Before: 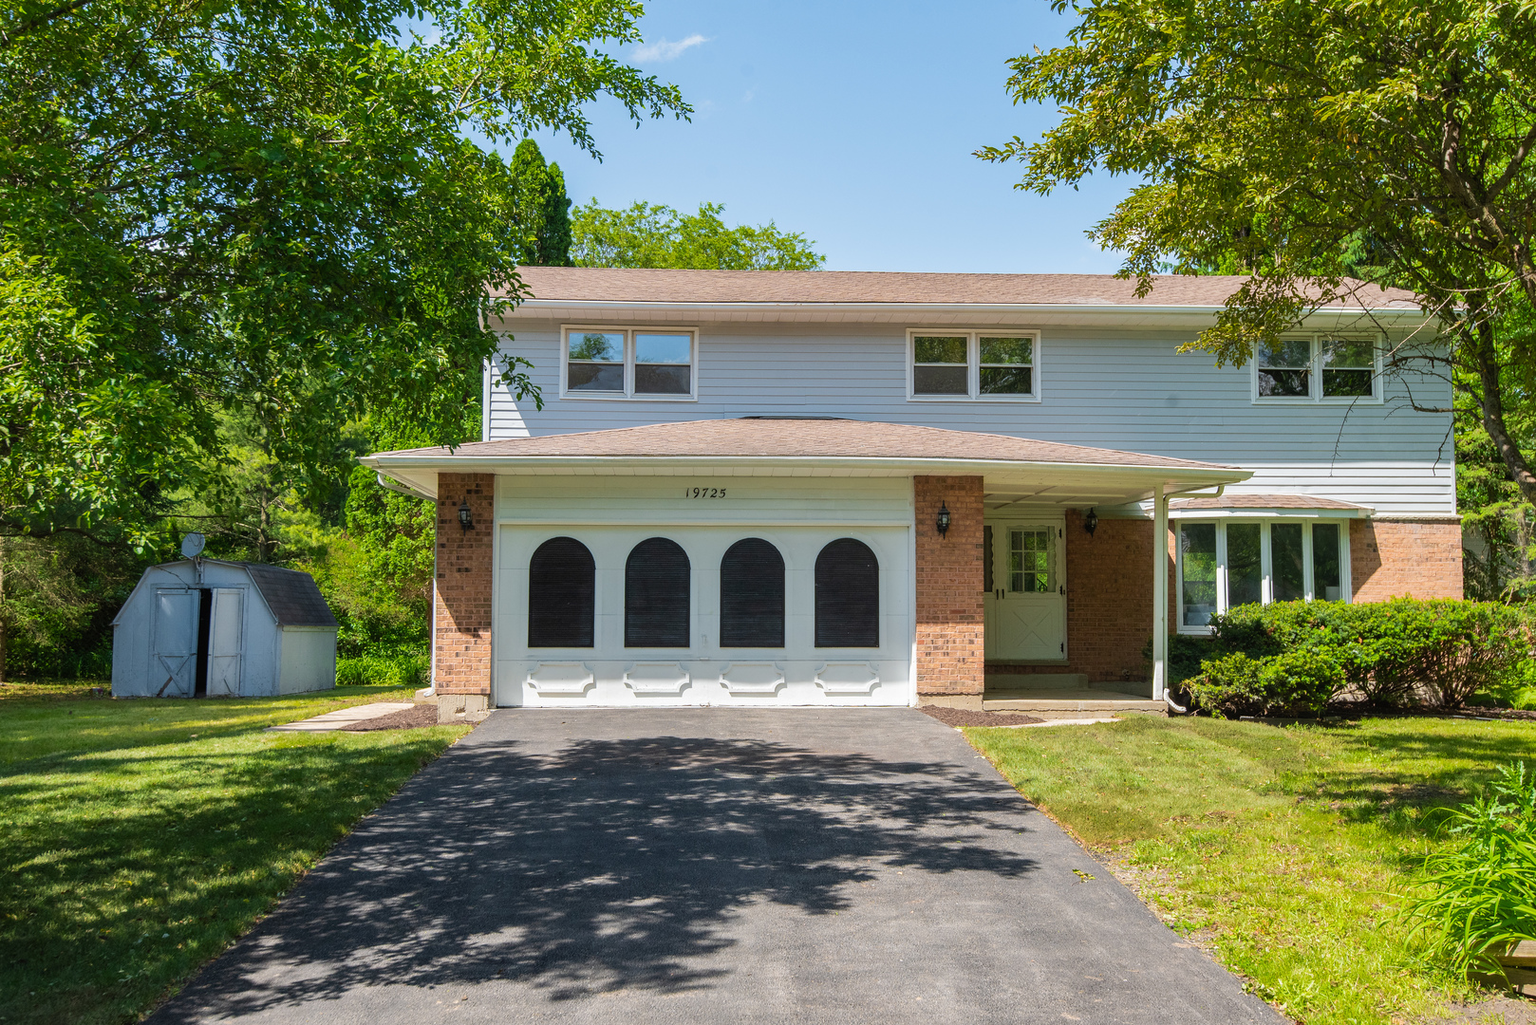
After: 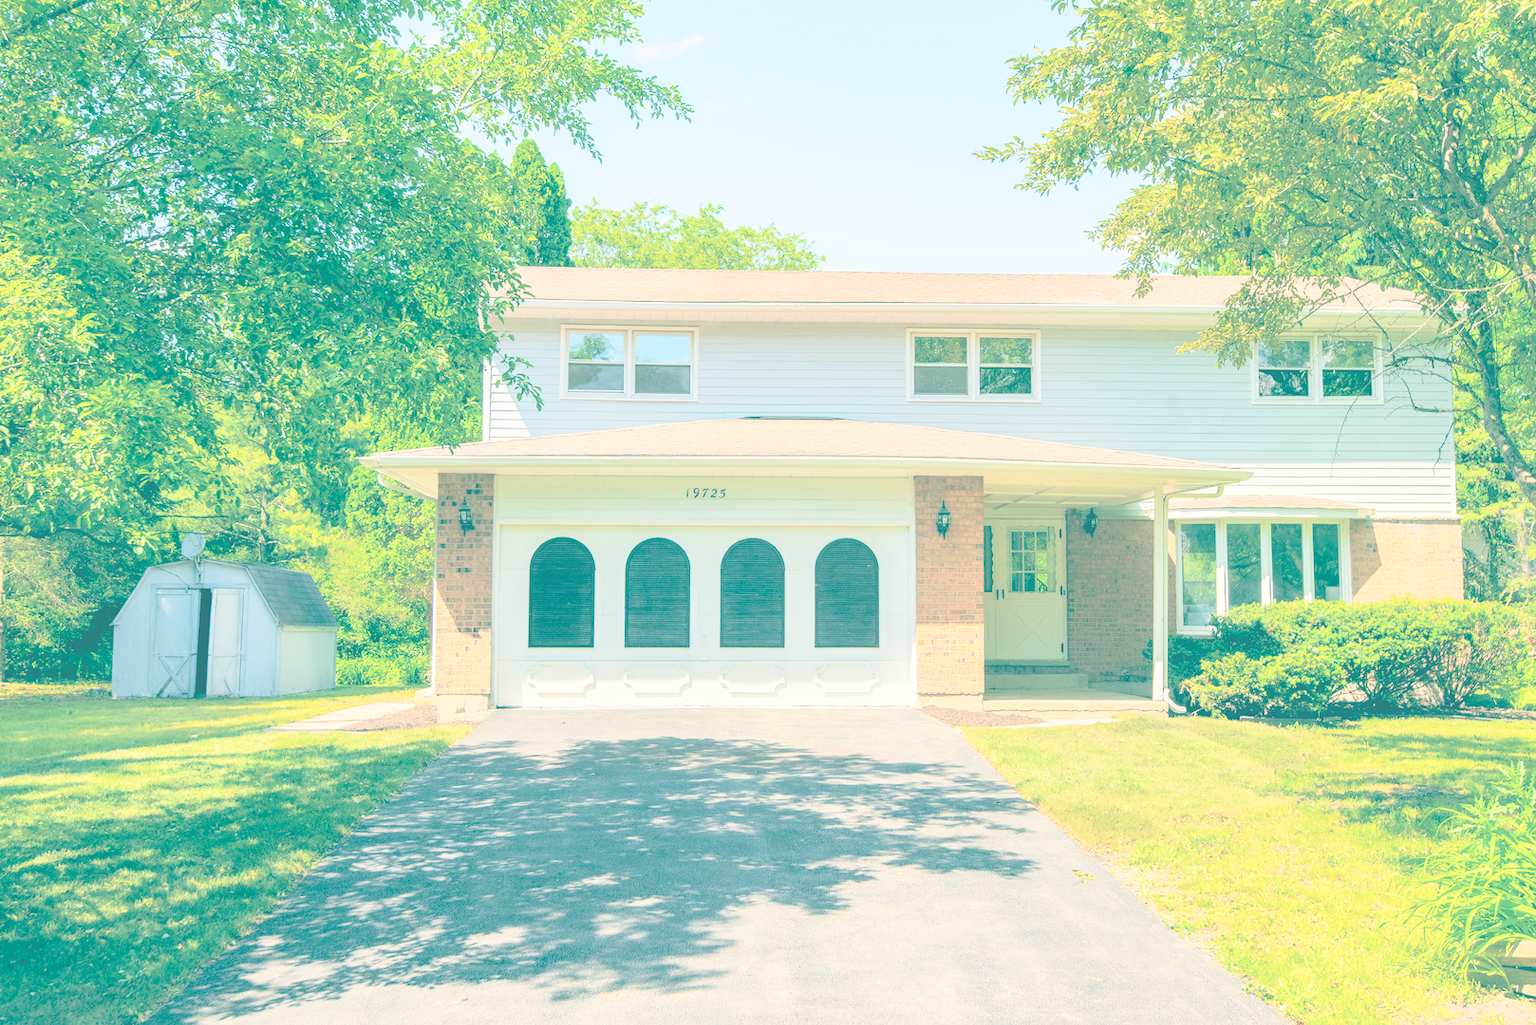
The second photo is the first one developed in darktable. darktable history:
tone curve: curves: ch0 [(0, 0) (0.003, 0.023) (0.011, 0.025) (0.025, 0.029) (0.044, 0.047) (0.069, 0.079) (0.1, 0.113) (0.136, 0.152) (0.177, 0.199) (0.224, 0.26) (0.277, 0.333) (0.335, 0.404) (0.399, 0.48) (0.468, 0.559) (0.543, 0.635) (0.623, 0.713) (0.709, 0.797) (0.801, 0.879) (0.898, 0.953) (1, 1)], preserve colors none
contrast brightness saturation: brightness 1
color balance: lift [1.005, 0.99, 1.007, 1.01], gamma [1, 0.979, 1.011, 1.021], gain [0.923, 1.098, 1.025, 0.902], input saturation 90.45%, contrast 7.73%, output saturation 105.91%
